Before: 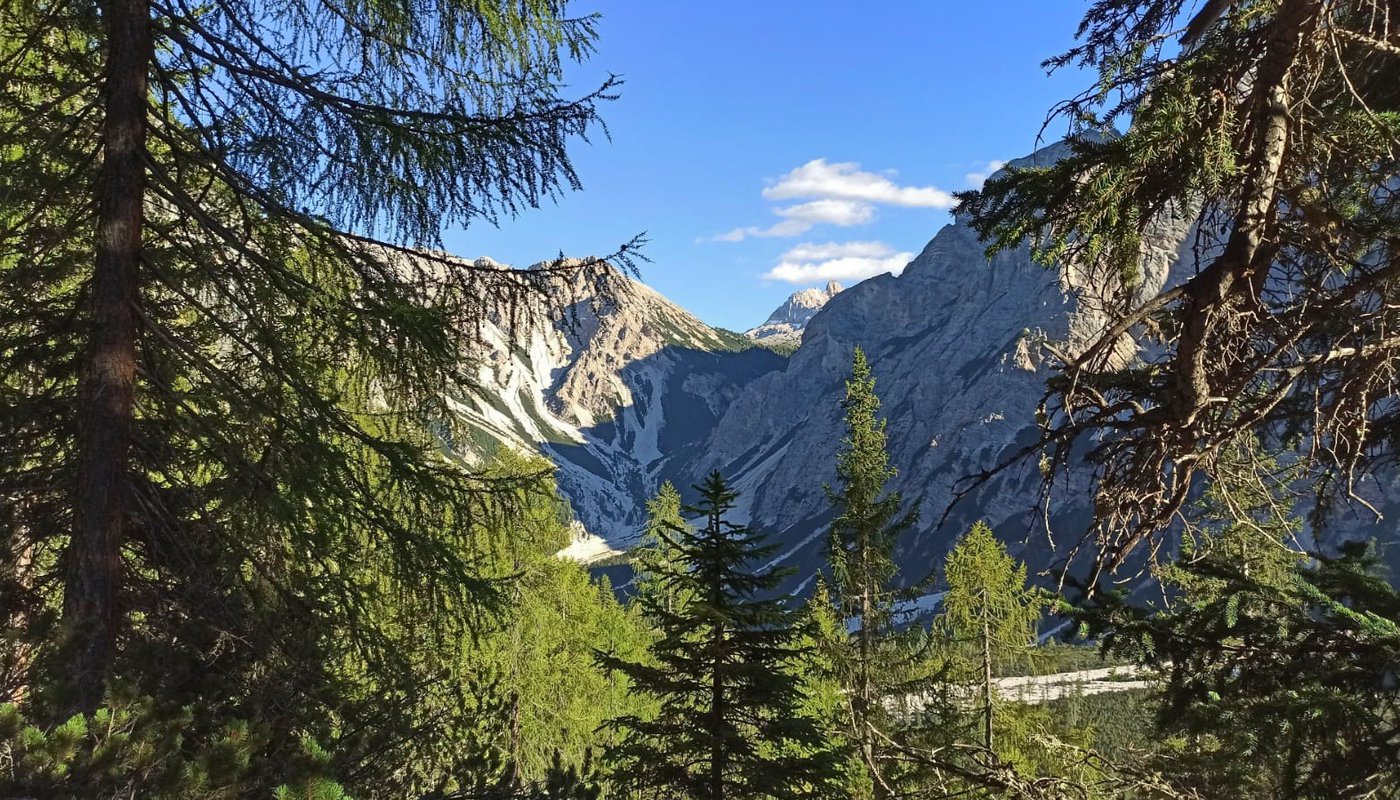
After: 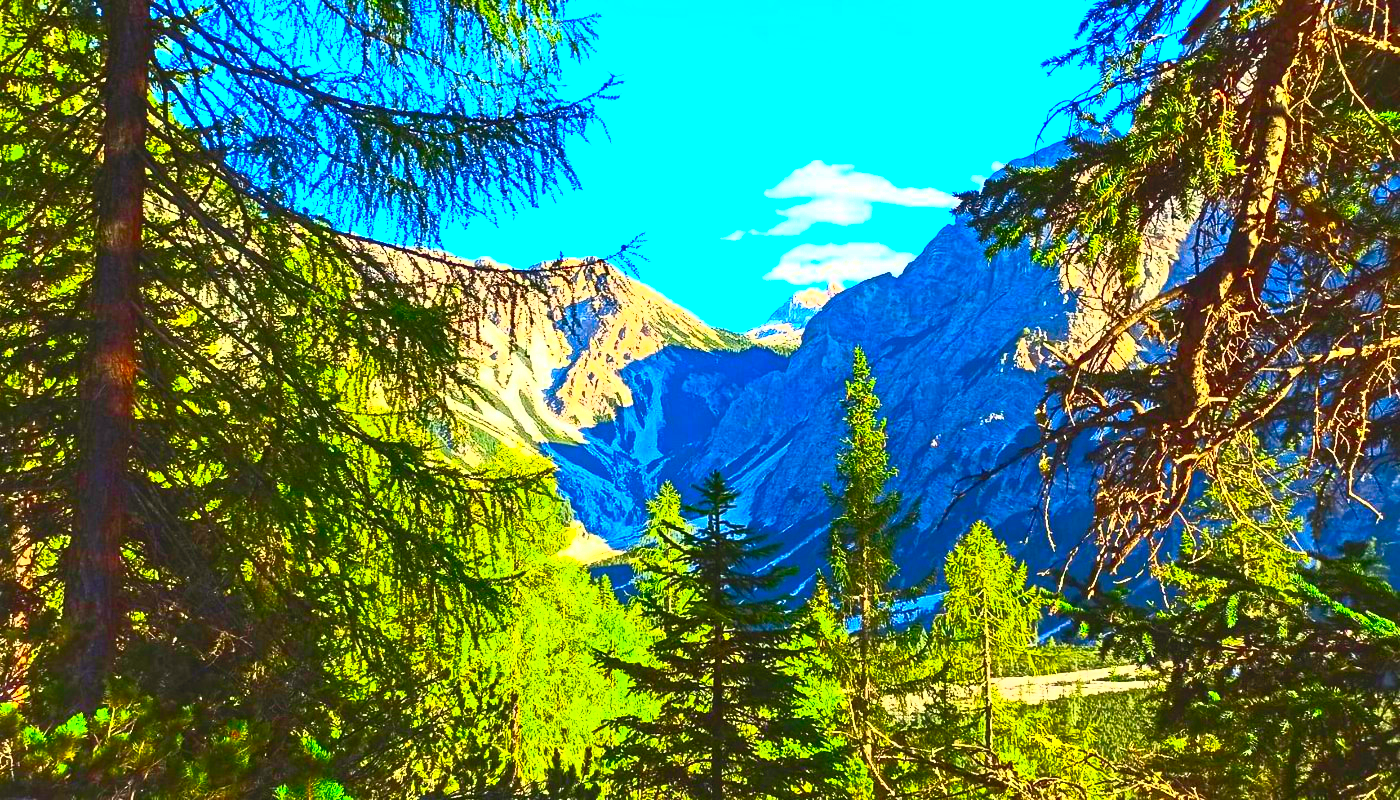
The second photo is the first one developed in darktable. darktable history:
contrast brightness saturation: contrast 1, brightness 1, saturation 1
color correction: saturation 1.8
